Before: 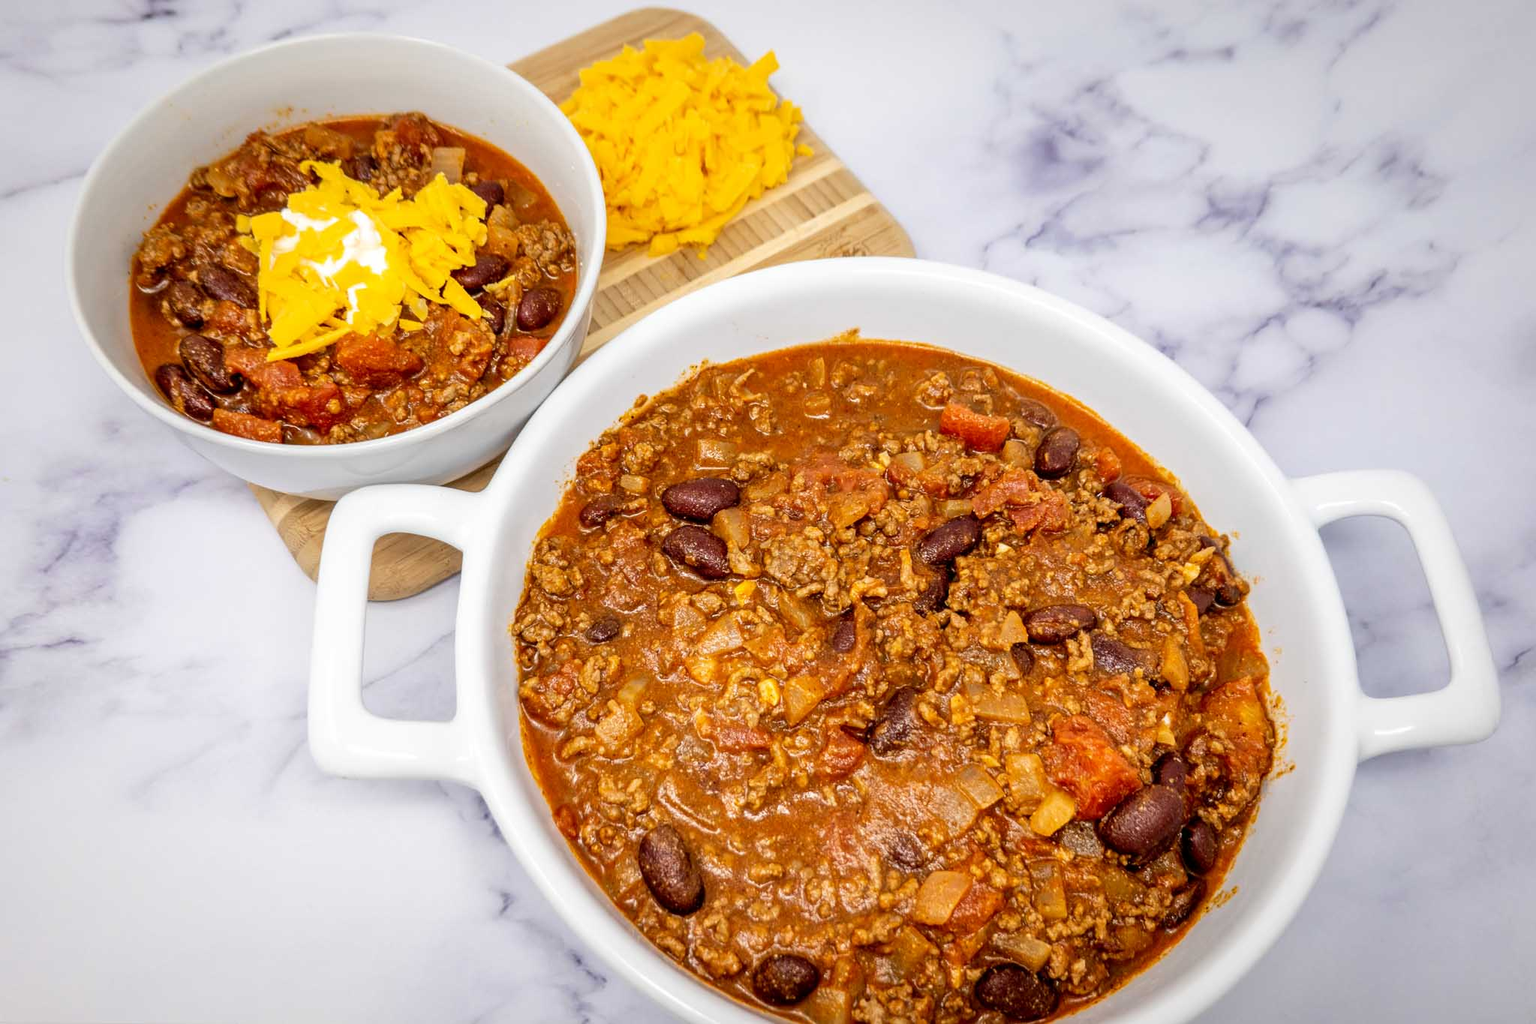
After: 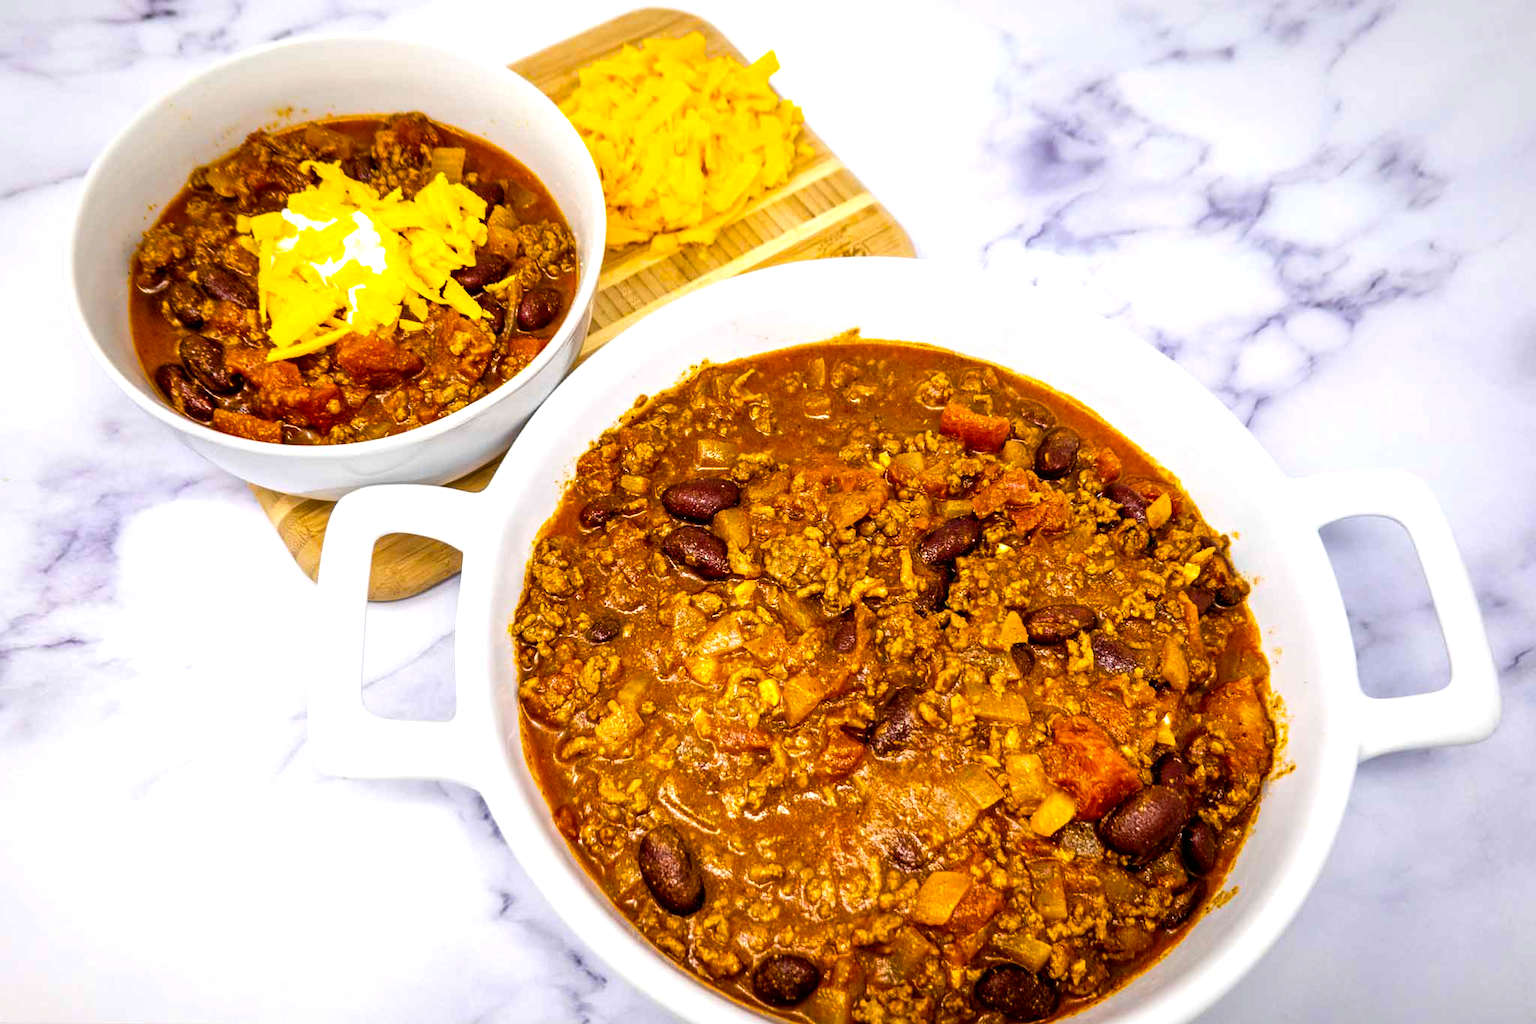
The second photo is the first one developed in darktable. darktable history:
color balance rgb: linear chroma grading › global chroma 9%, perceptual saturation grading › global saturation 36%, perceptual brilliance grading › global brilliance 15%, perceptual brilliance grading › shadows -35%, global vibrance 15%
color balance: input saturation 99%
